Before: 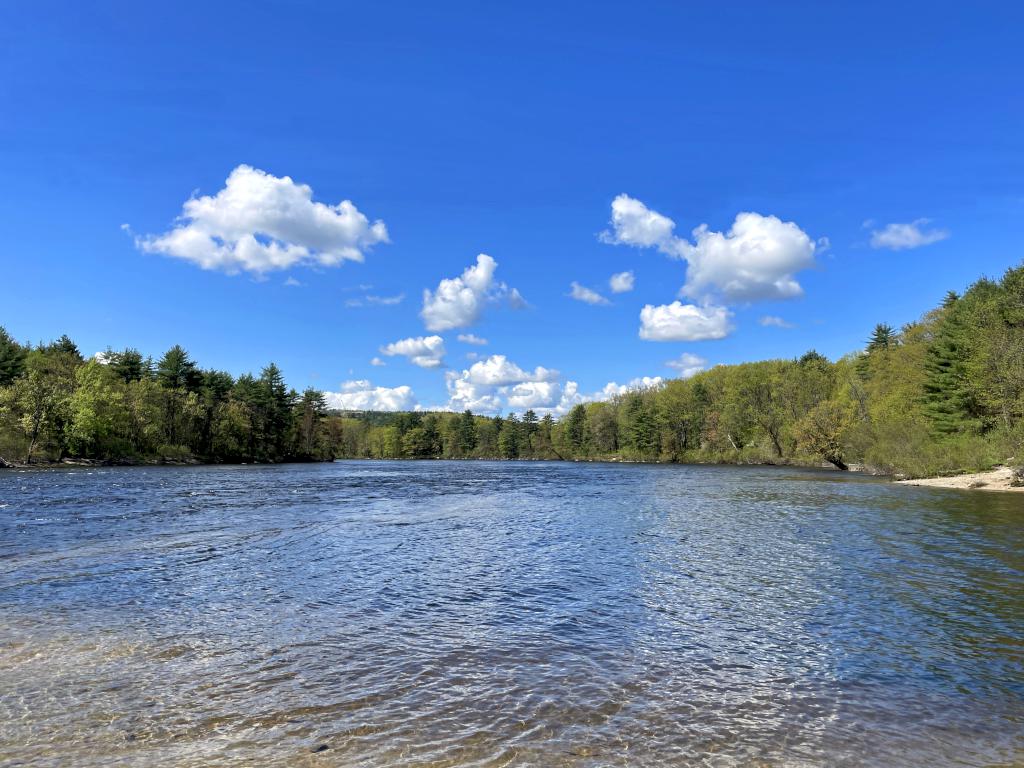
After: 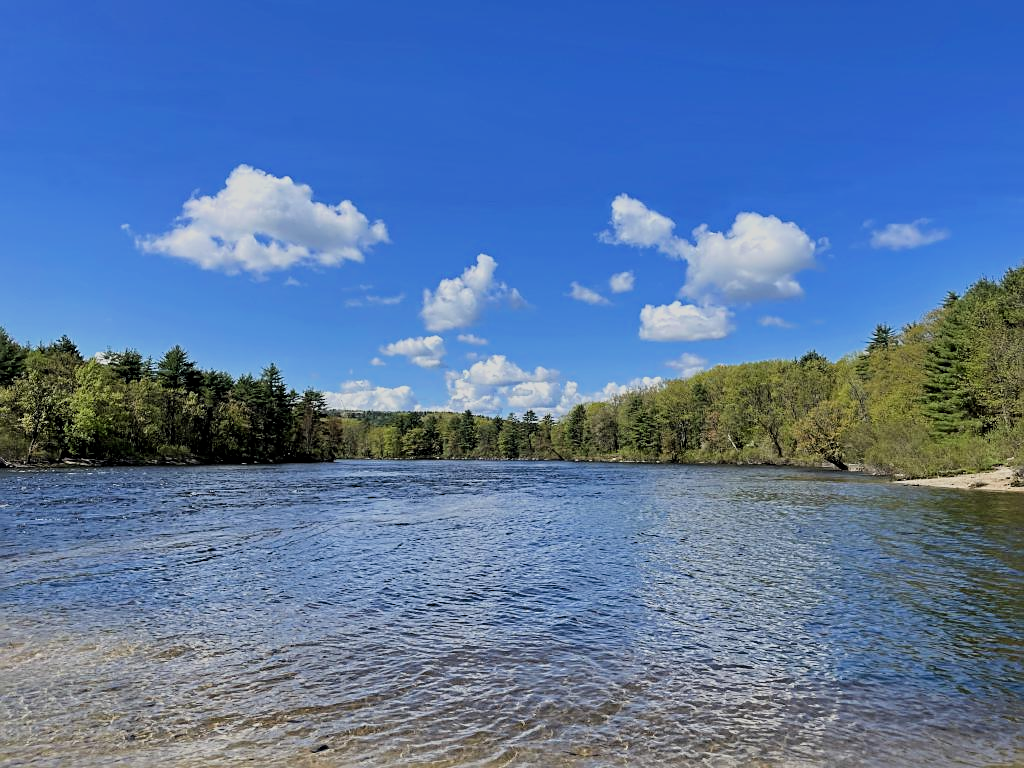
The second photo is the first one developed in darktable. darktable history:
filmic rgb: black relative exposure -7.65 EV, white relative exposure 4.56 EV, hardness 3.61, color science v6 (2022)
sharpen: on, module defaults
